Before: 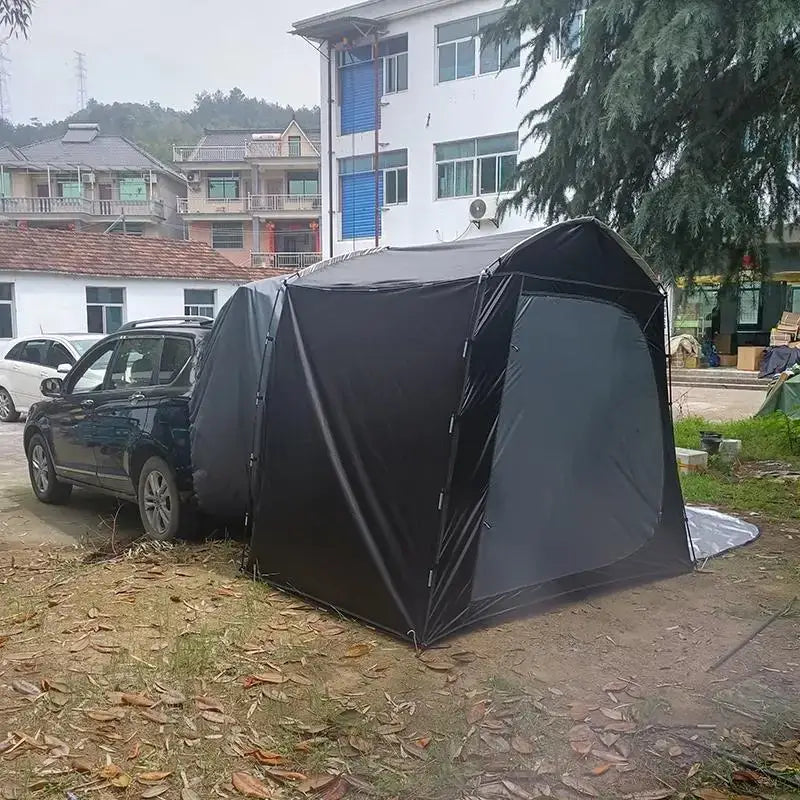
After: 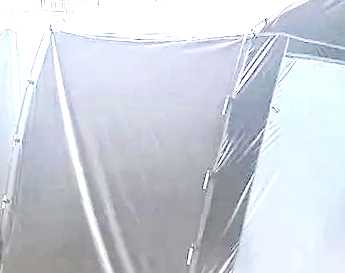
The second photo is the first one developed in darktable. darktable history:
crop: left 31.751%, top 32.172%, right 27.8%, bottom 35.83%
white balance: emerald 1
tone equalizer "contrast tone curve: medium": -8 EV -0.75 EV, -7 EV -0.7 EV, -6 EV -0.6 EV, -5 EV -0.4 EV, -3 EV 0.4 EV, -2 EV 0.6 EV, -1 EV 0.7 EV, +0 EV 0.75 EV, edges refinement/feathering 500, mask exposure compensation -1.57 EV, preserve details no
exposure: exposure 0.921 EV
rotate and perspective: rotation 4.1°, automatic cropping off
